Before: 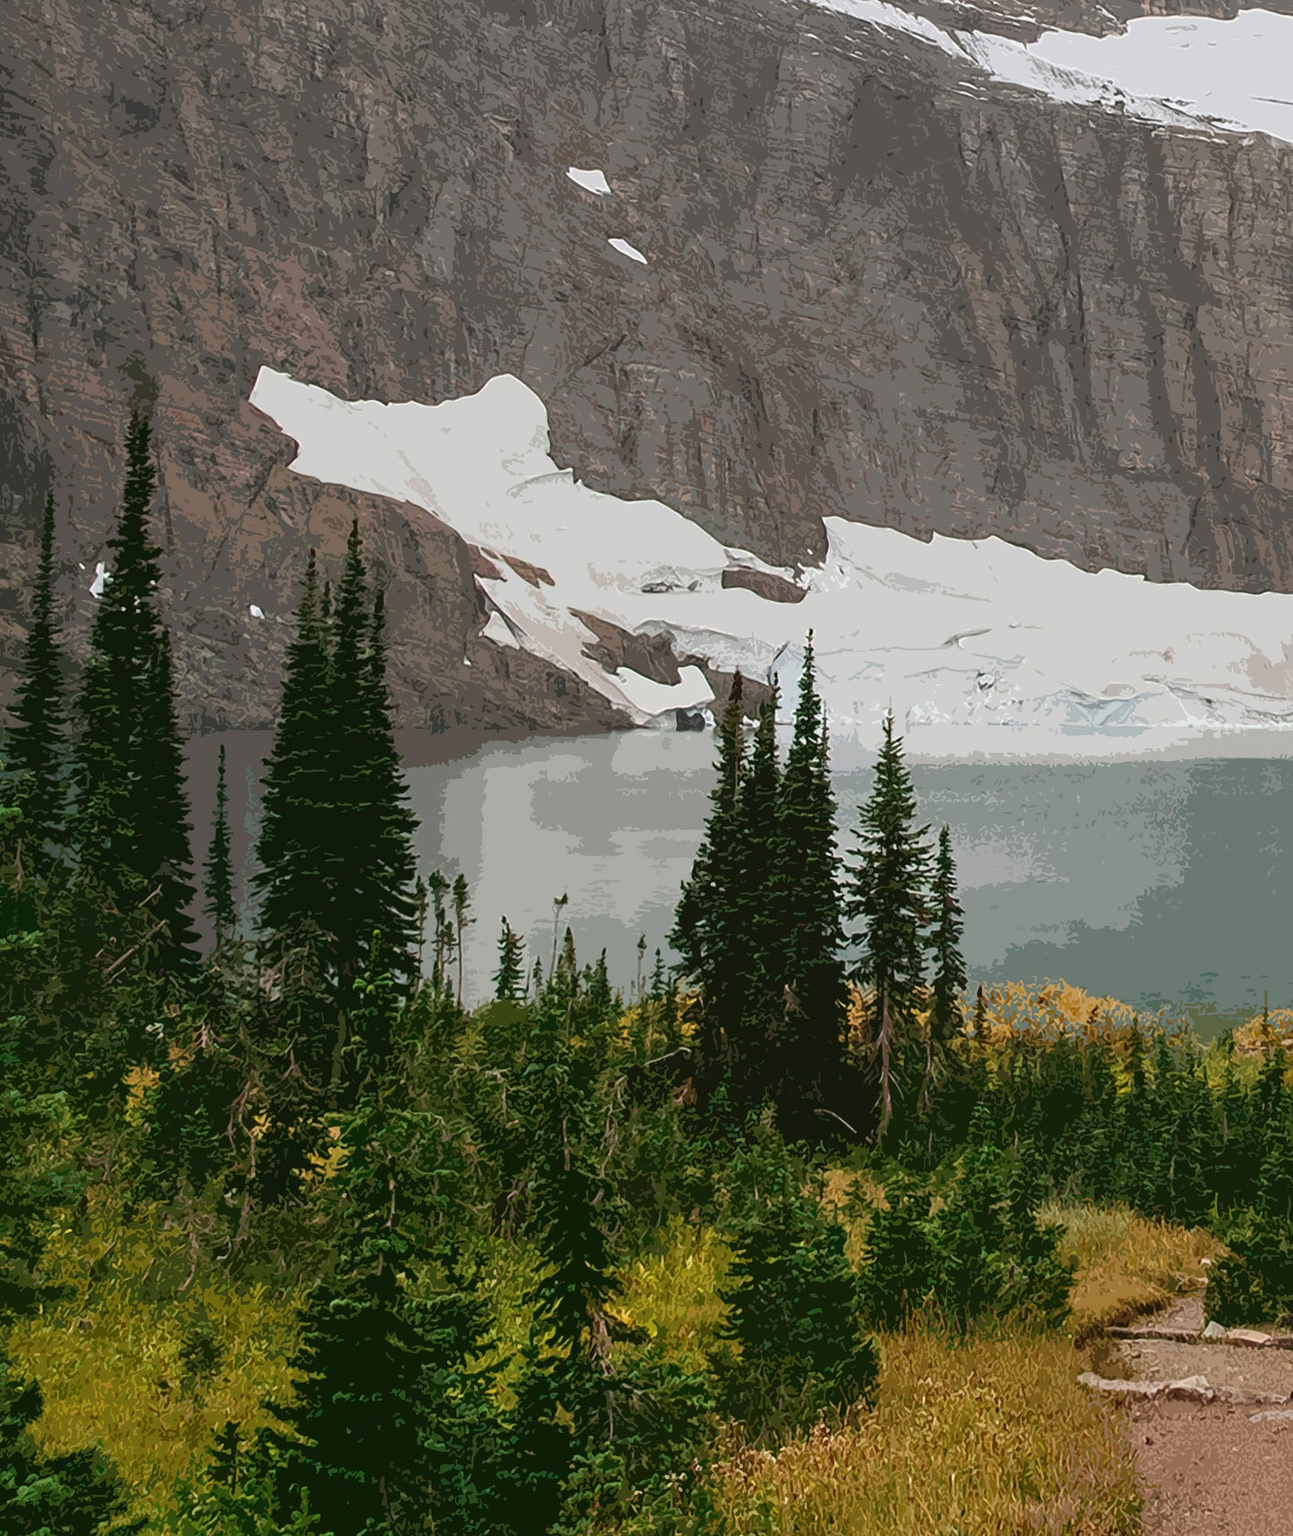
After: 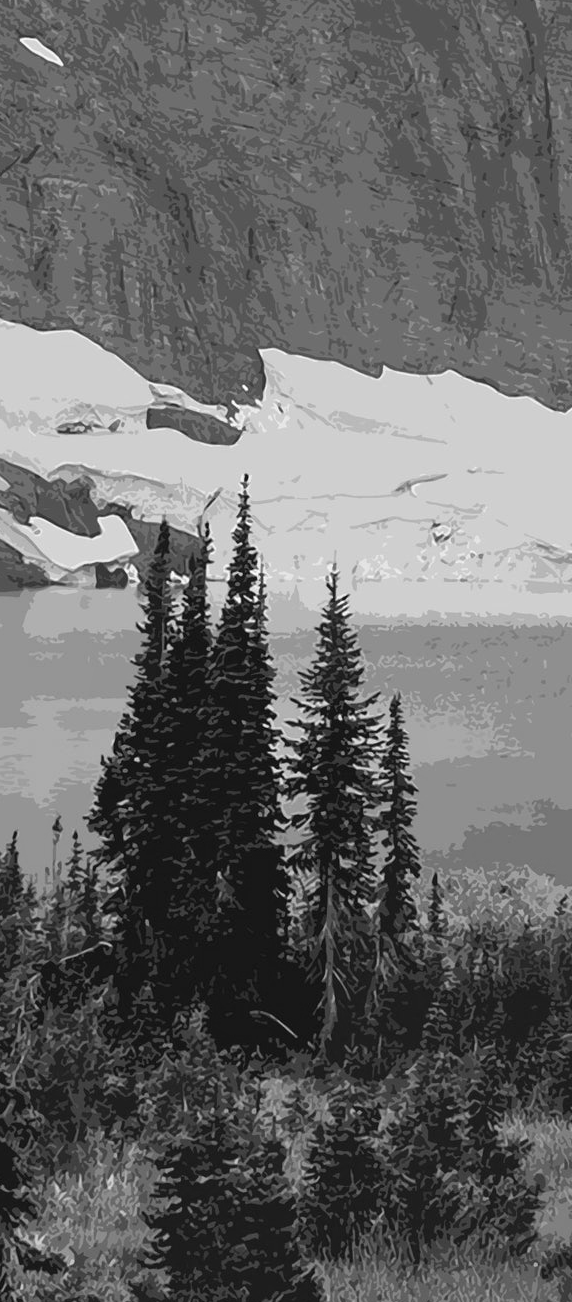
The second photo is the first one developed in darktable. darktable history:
crop: left 45.721%, top 13.393%, right 14.118%, bottom 10.01%
monochrome: on, module defaults
